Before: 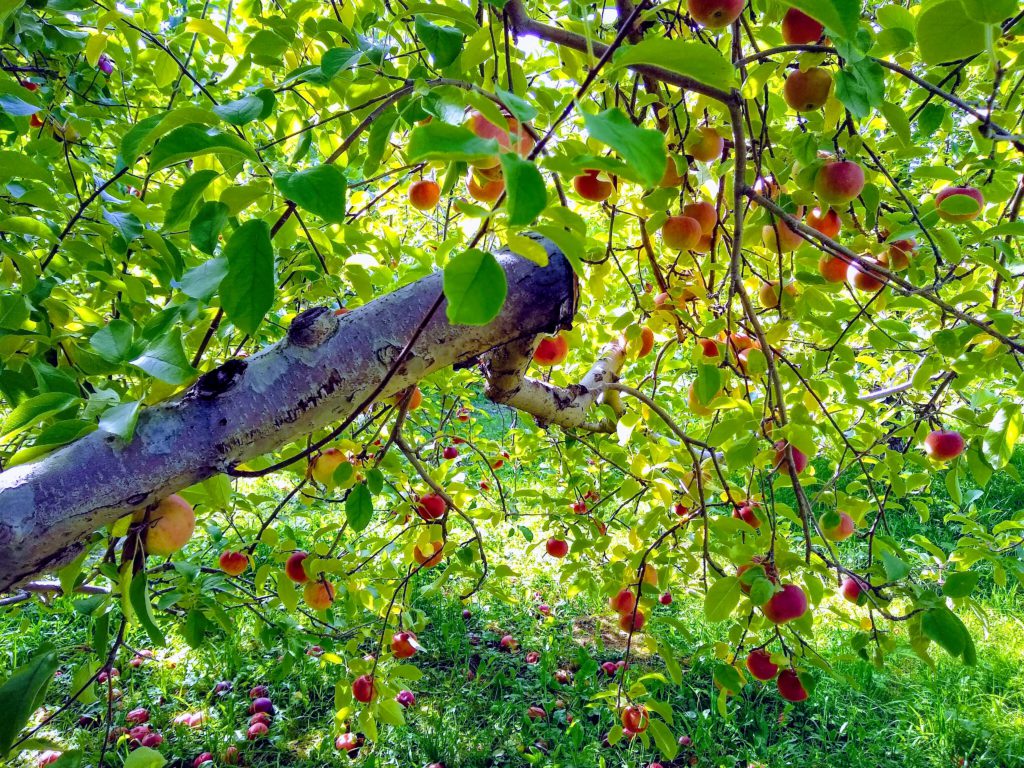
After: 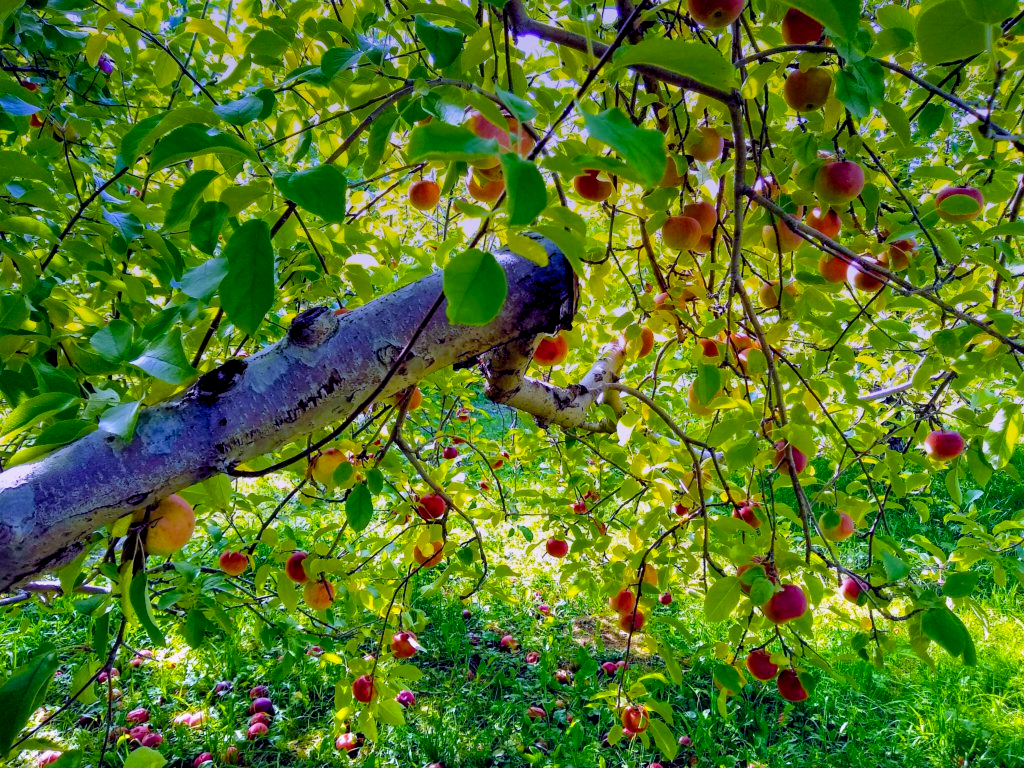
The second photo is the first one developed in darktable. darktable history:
color balance rgb: shadows lift › chroma 2%, shadows lift › hue 217.2°, power › chroma 0.25%, power › hue 60°, highlights gain › chroma 1.5%, highlights gain › hue 309.6°, global offset › luminance -0.5%, perceptual saturation grading › global saturation 15%, global vibrance 20%
graduated density: hue 238.83°, saturation 50%
